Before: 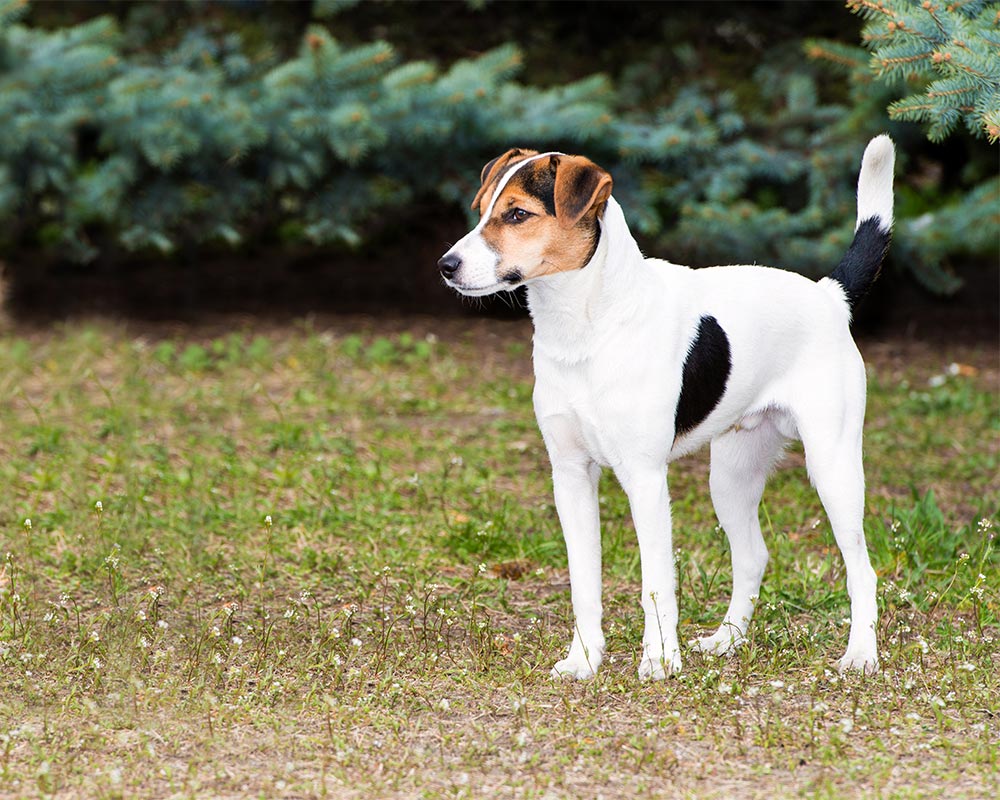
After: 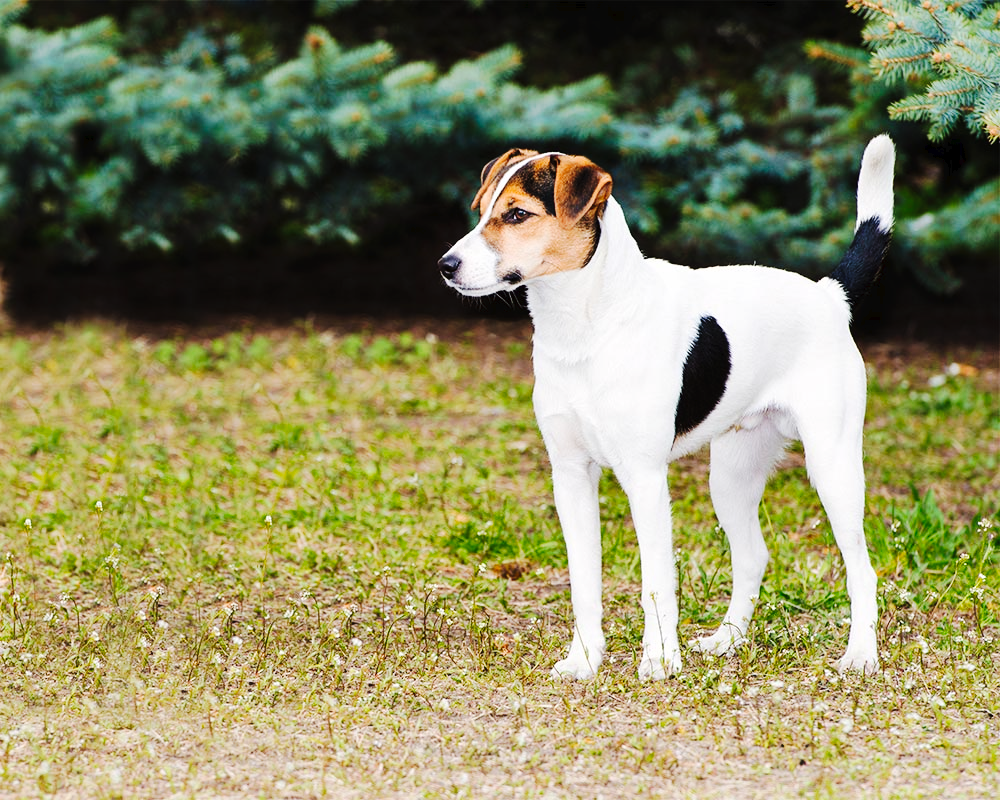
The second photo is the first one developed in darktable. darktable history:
tone curve: curves: ch0 [(0, 0) (0.003, 0.018) (0.011, 0.021) (0.025, 0.028) (0.044, 0.039) (0.069, 0.05) (0.1, 0.06) (0.136, 0.081) (0.177, 0.117) (0.224, 0.161) (0.277, 0.226) (0.335, 0.315) (0.399, 0.421) (0.468, 0.53) (0.543, 0.627) (0.623, 0.726) (0.709, 0.789) (0.801, 0.859) (0.898, 0.924) (1, 1)], preserve colors none
